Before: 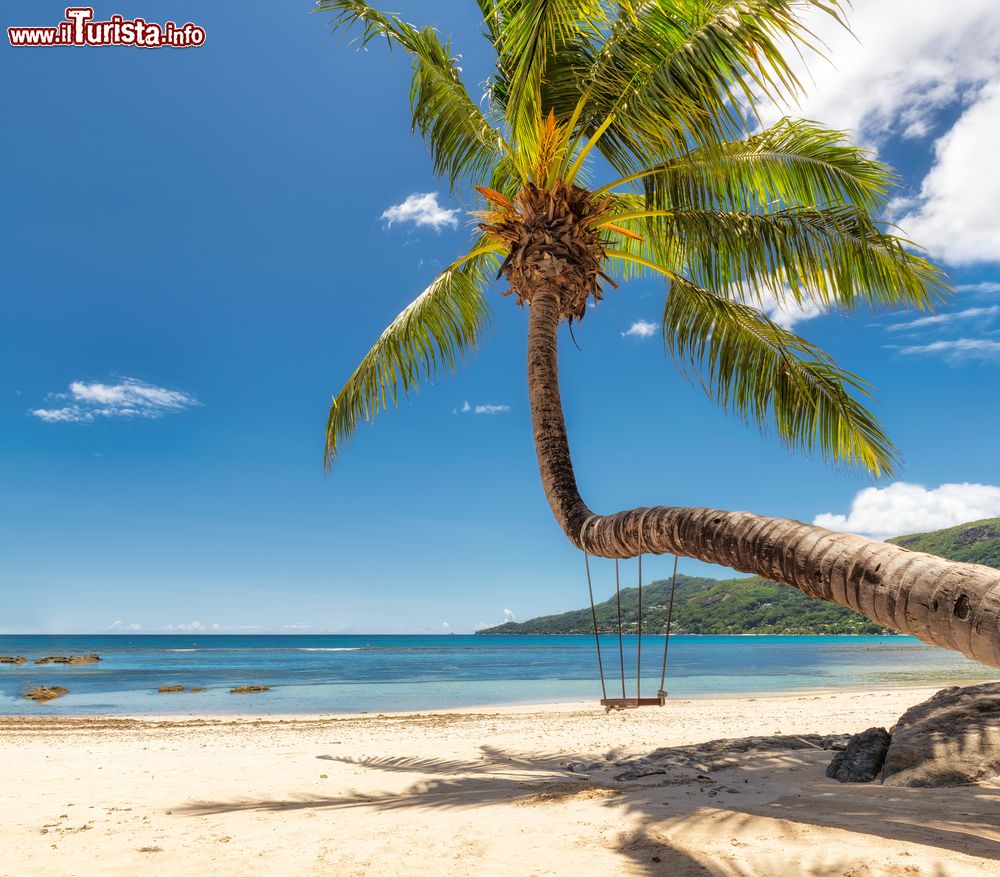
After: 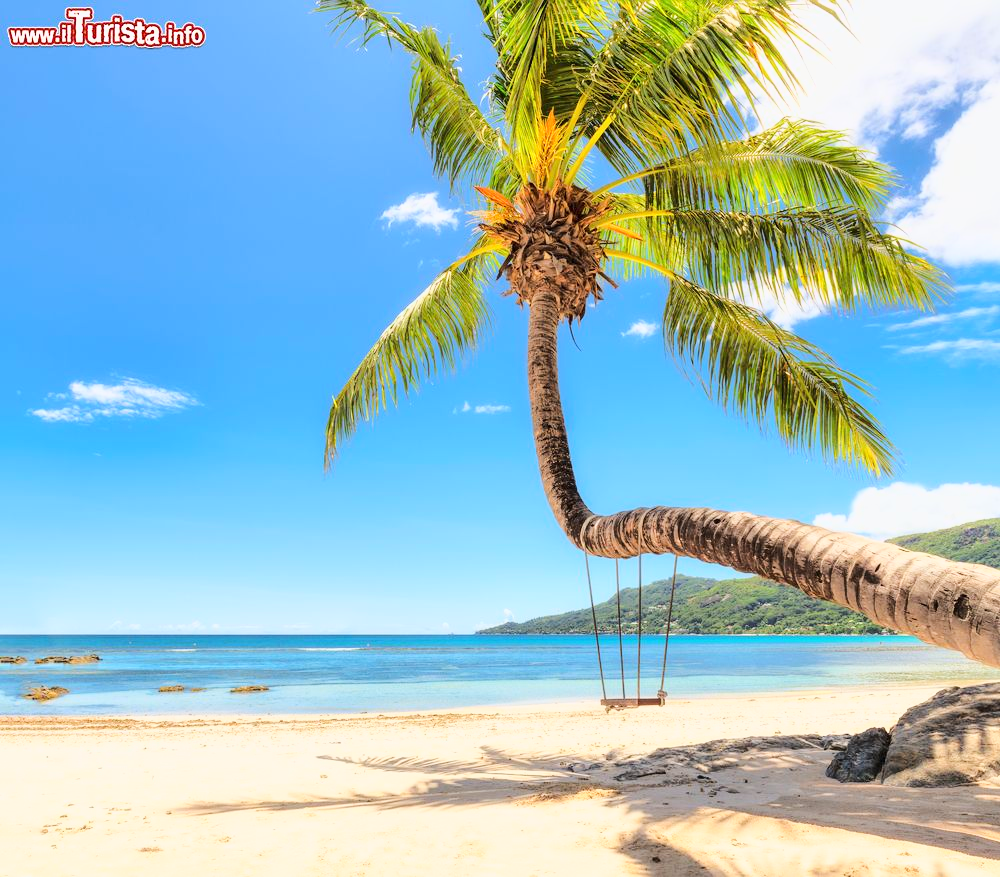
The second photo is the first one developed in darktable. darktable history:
tone equalizer: on, module defaults
base curve: curves: ch0 [(0, 0) (0.025, 0.046) (0.112, 0.277) (0.467, 0.74) (0.814, 0.929) (1, 0.942)]
